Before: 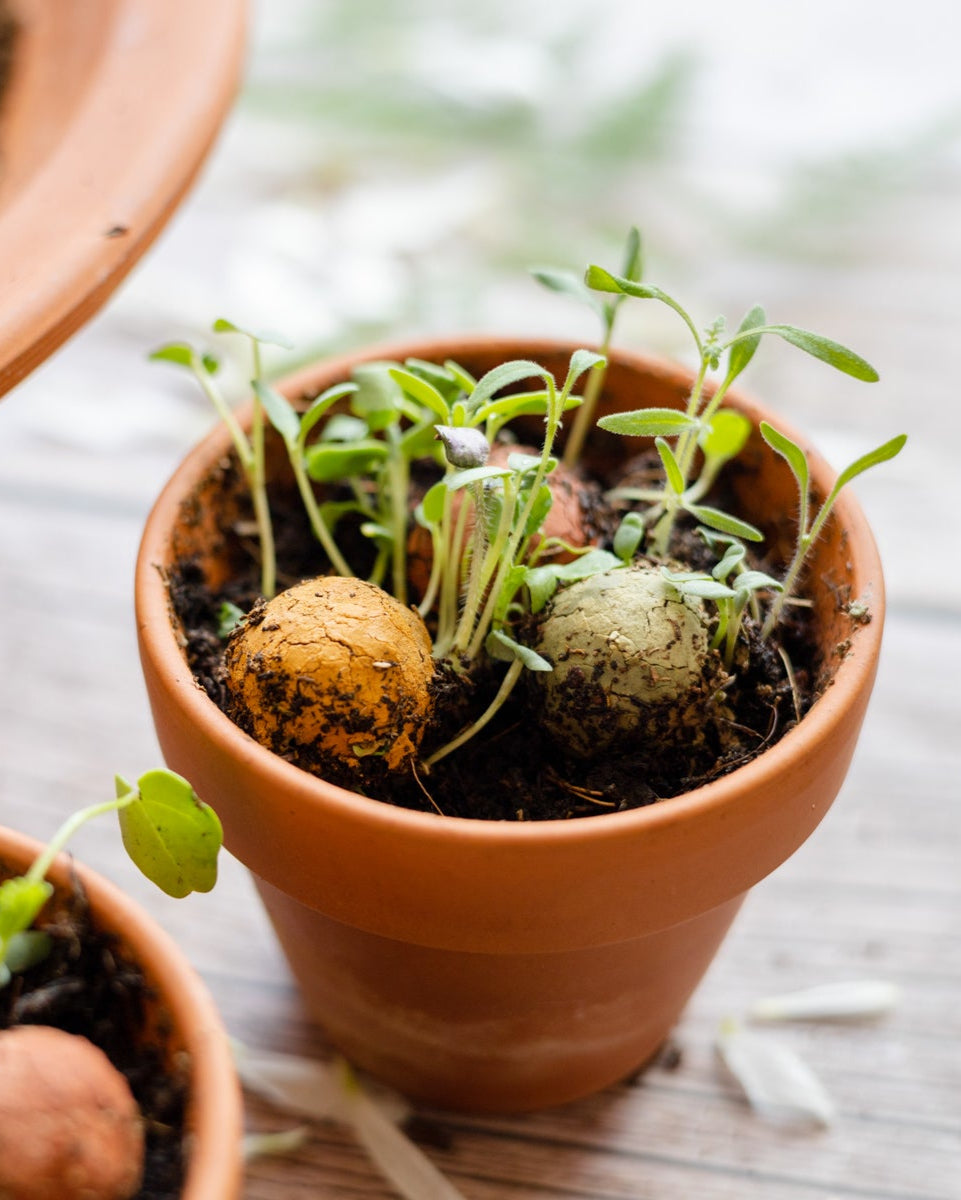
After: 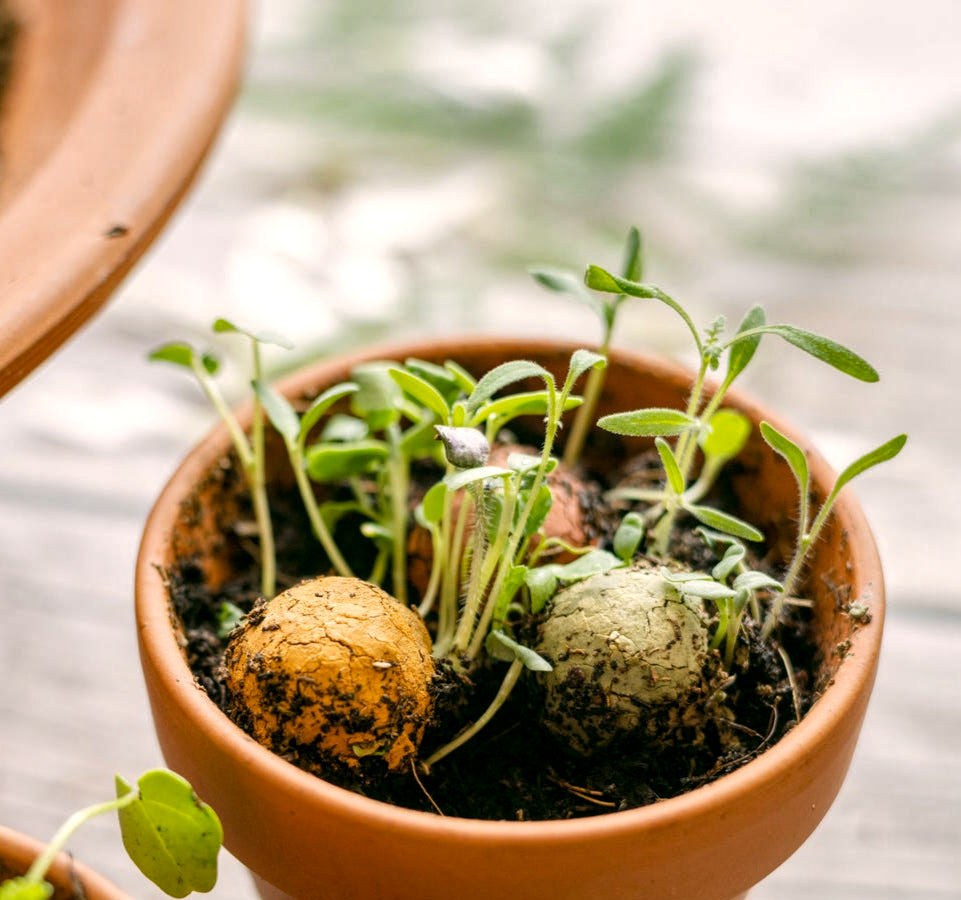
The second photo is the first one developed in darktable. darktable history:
shadows and highlights: shadows 20.91, highlights -35.45, soften with gaussian
crop: bottom 24.988%
color correction: highlights a* 4.02, highlights b* 4.98, shadows a* -7.55, shadows b* 4.98
local contrast: highlights 99%, shadows 86%, detail 160%, midtone range 0.2
